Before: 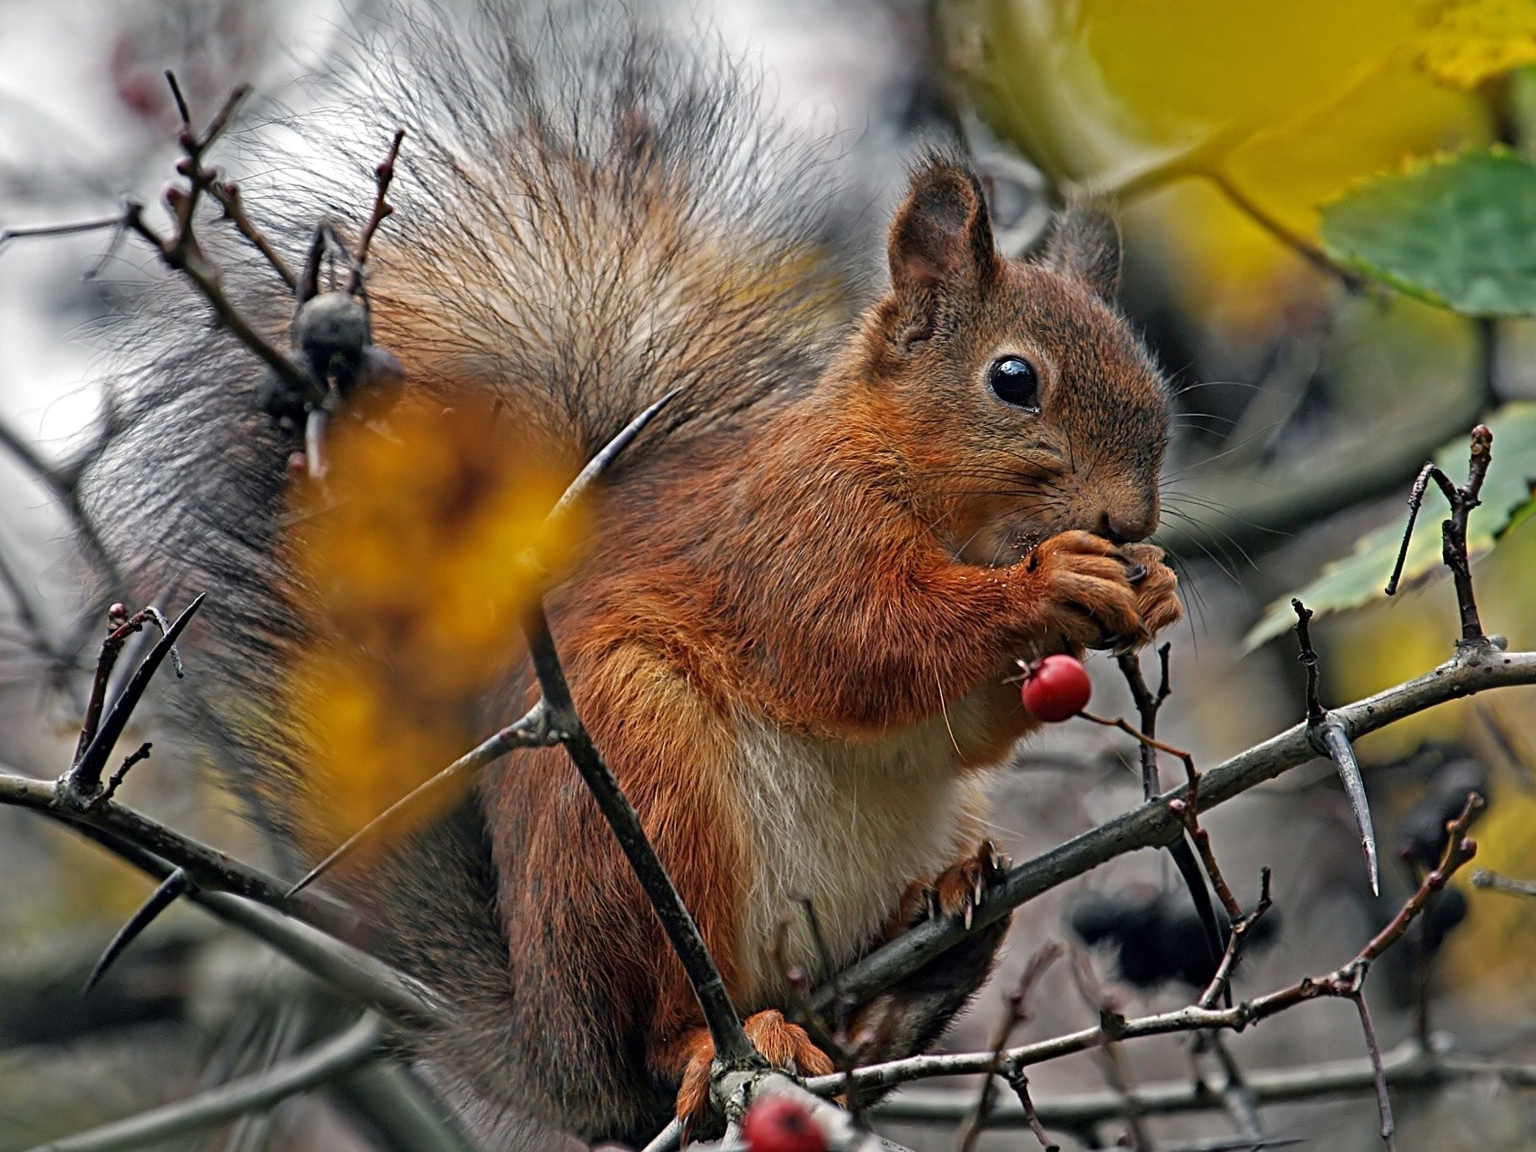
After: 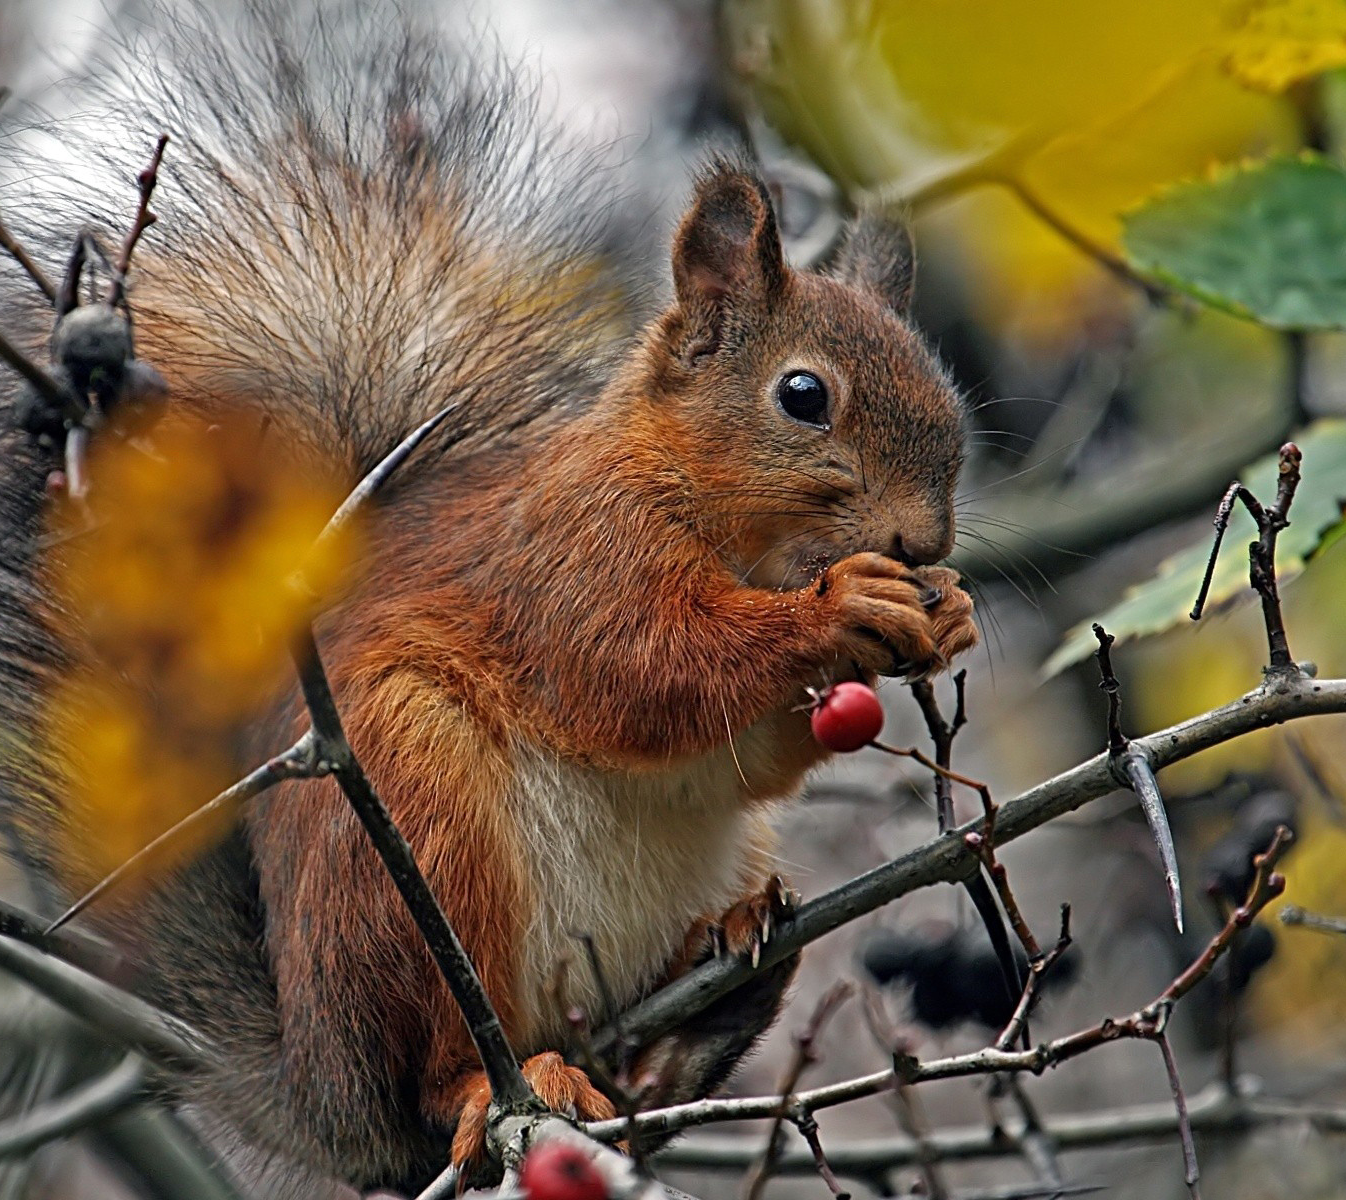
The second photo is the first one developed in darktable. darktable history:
crop: left 15.835%
